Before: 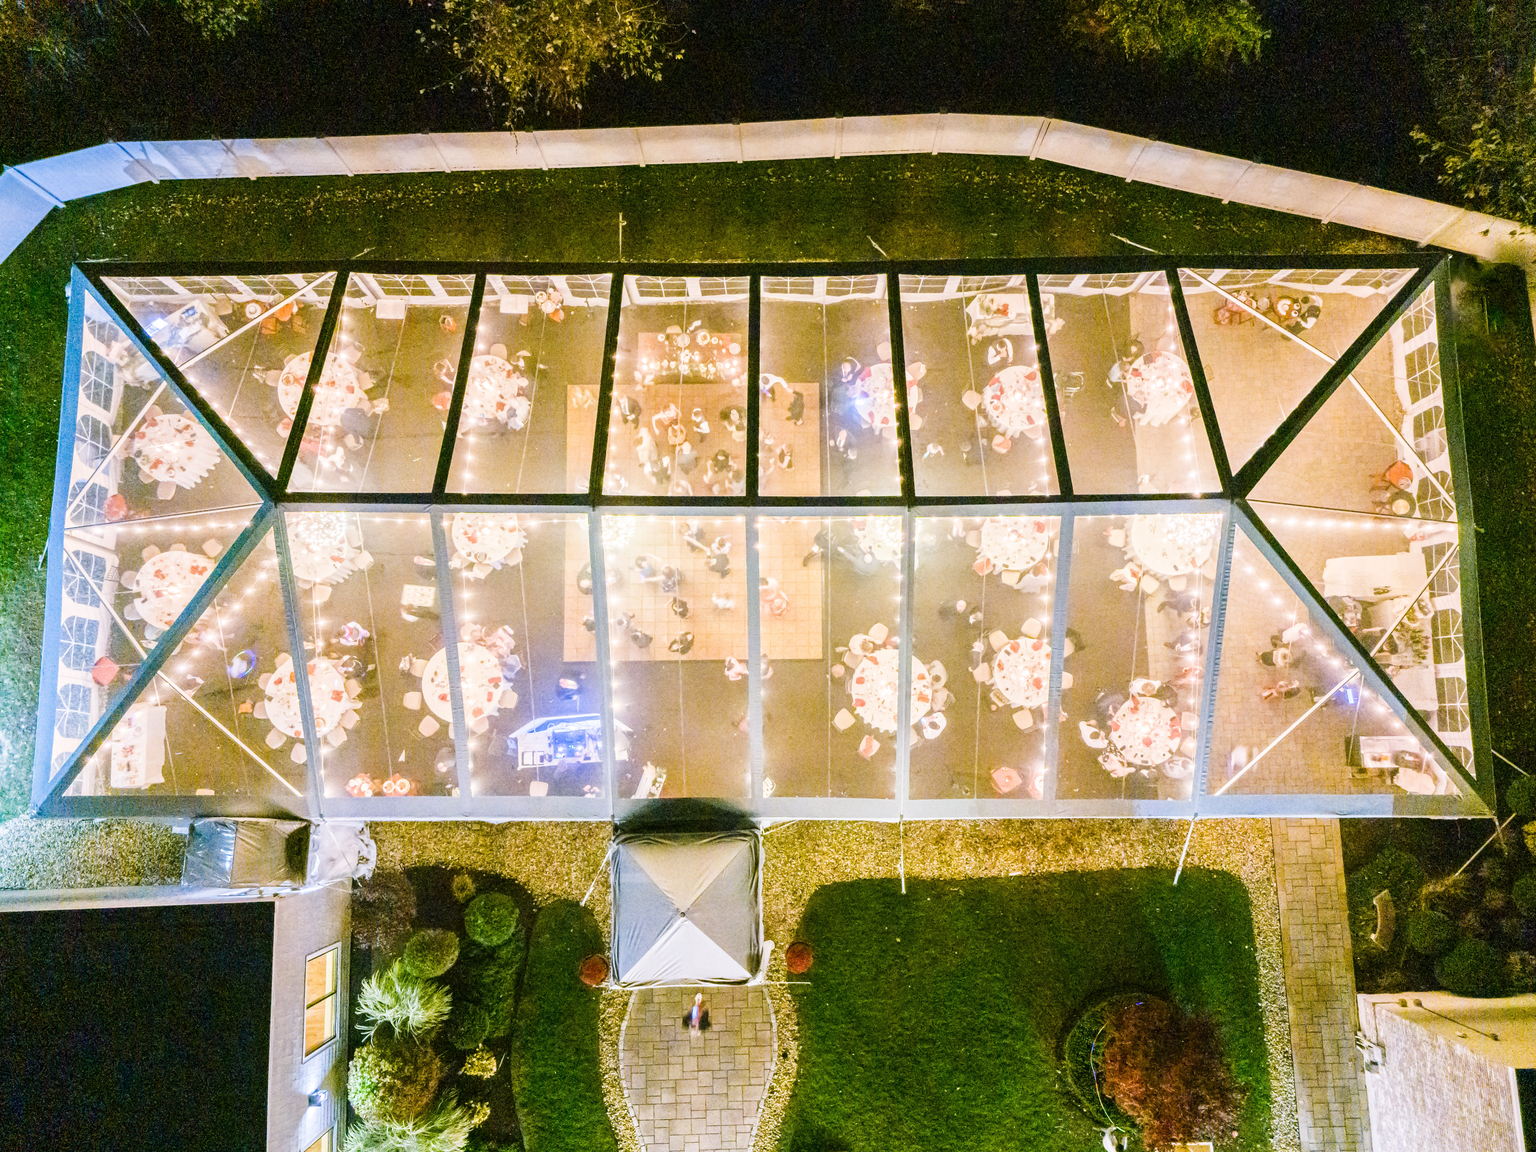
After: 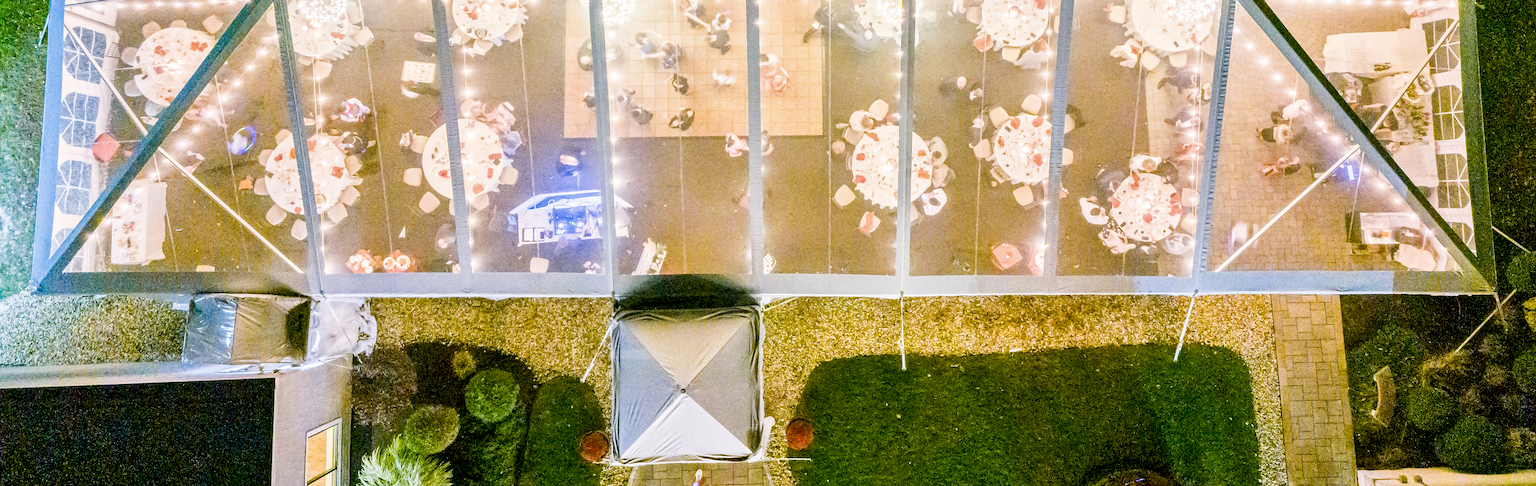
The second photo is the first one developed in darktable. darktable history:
sharpen: on, module defaults
exposure: black level correction 0.007, compensate highlight preservation false
shadows and highlights: radius 126.28, shadows 30.38, highlights -31.13, low approximation 0.01, soften with gaussian
crop: top 45.493%, bottom 12.233%
